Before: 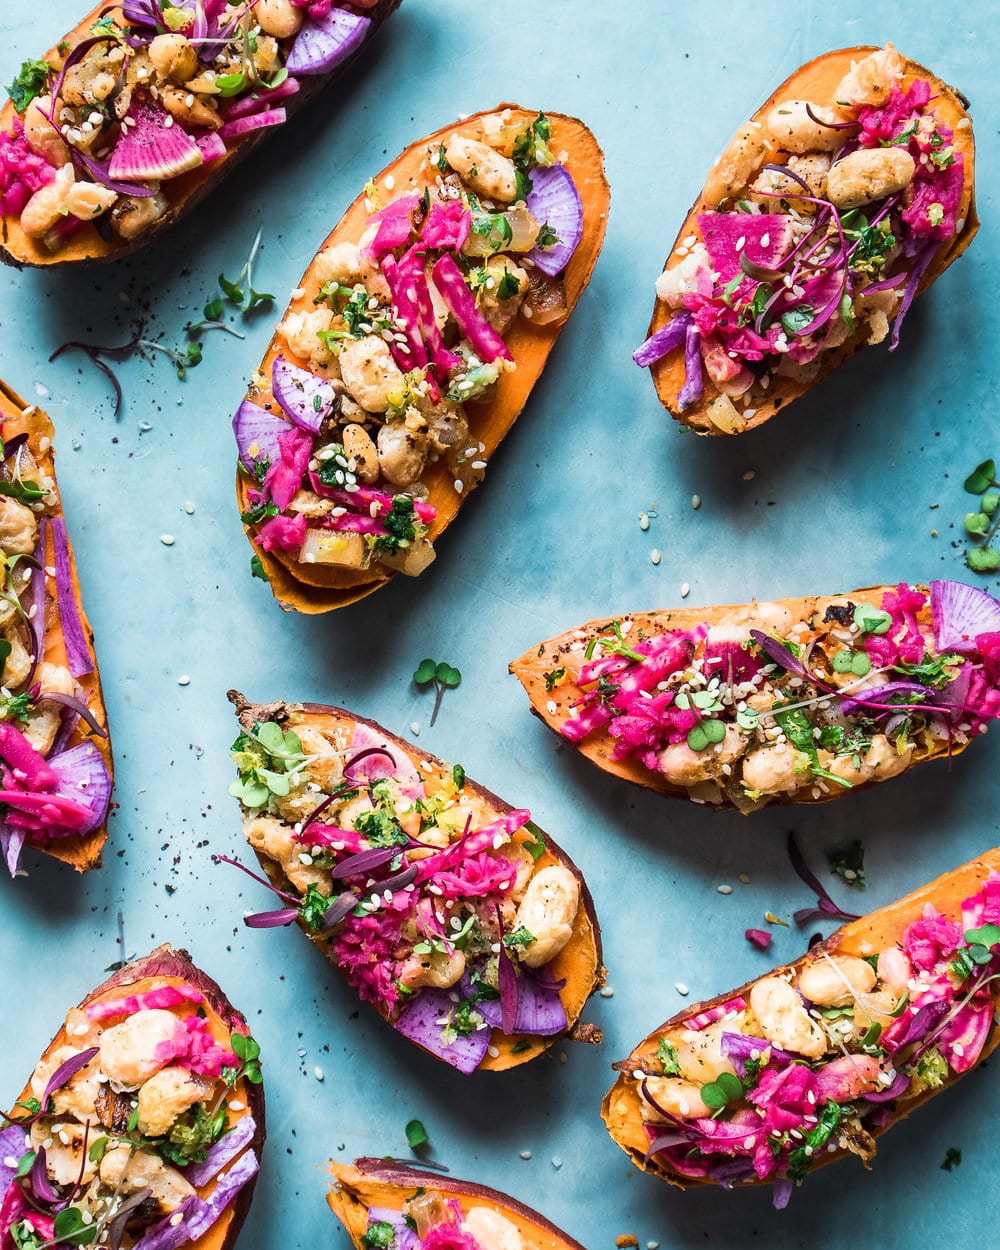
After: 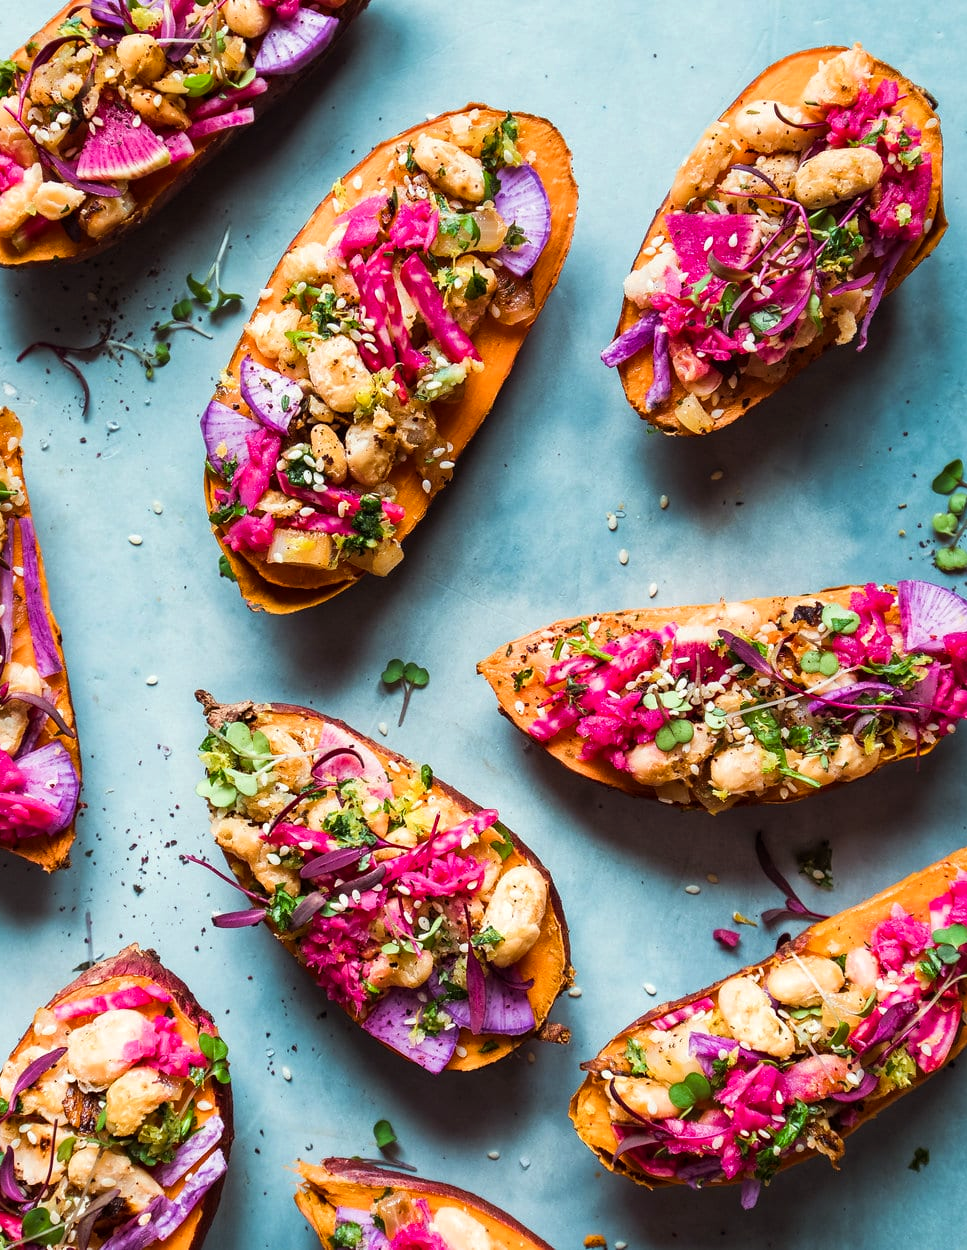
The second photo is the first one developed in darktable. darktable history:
crop and rotate: left 3.26%
color balance rgb: shadows lift › chroma 0.992%, shadows lift › hue 114.34°, power › chroma 1.571%, power › hue 26.79°, perceptual saturation grading › global saturation 0.763%, perceptual saturation grading › mid-tones 11.331%, global vibrance 9.406%
